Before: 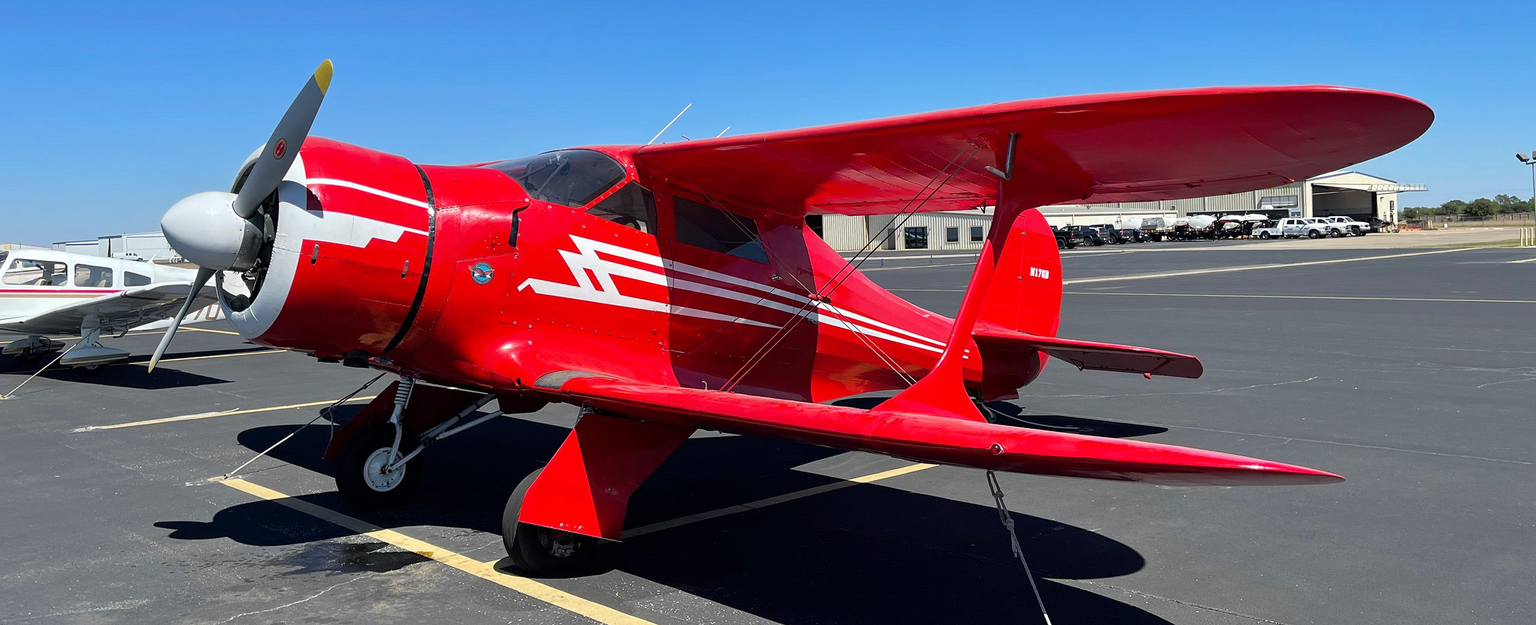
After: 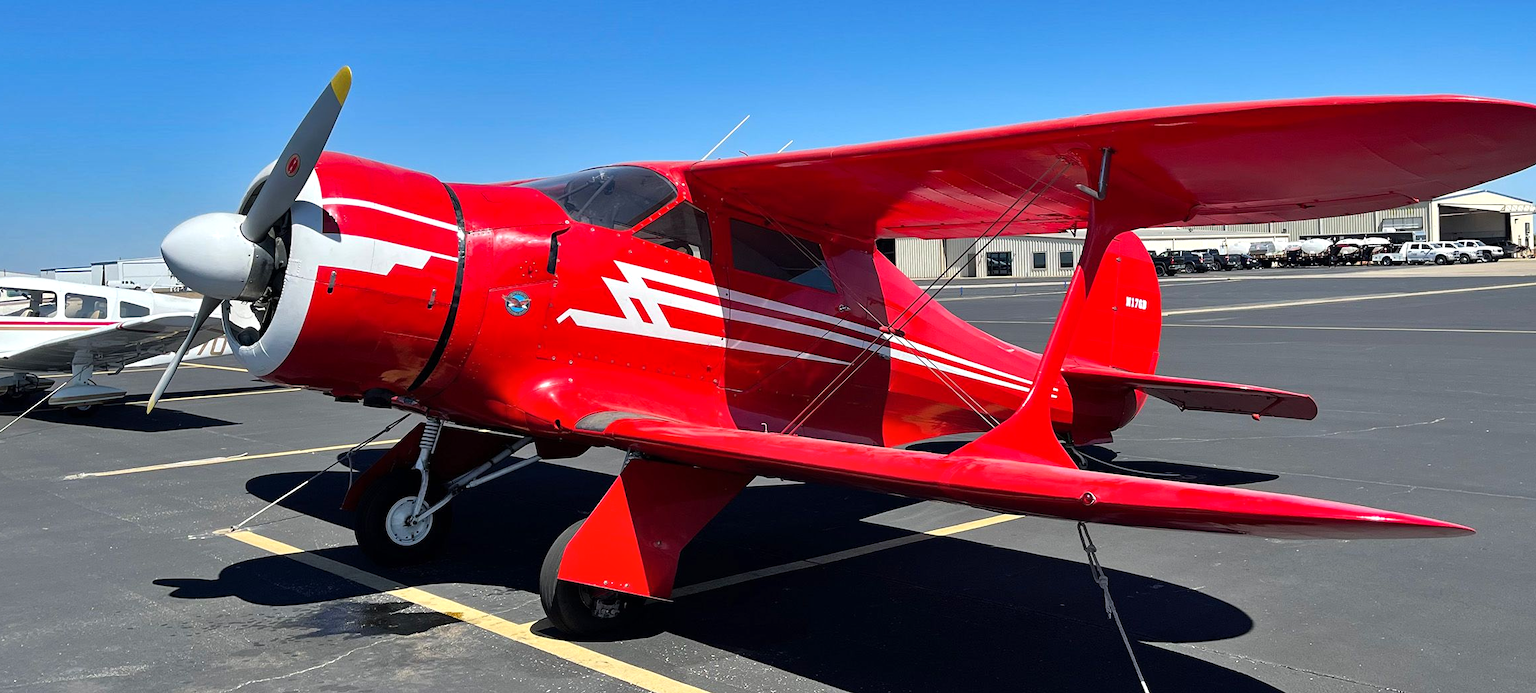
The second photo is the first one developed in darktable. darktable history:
levels: levels [0, 0.476, 0.951]
shadows and highlights: shadows 30.63, highlights -63.22, shadows color adjustment 98%, highlights color adjustment 58.61%, soften with gaussian
crop and rotate: left 1.088%, right 8.807%
